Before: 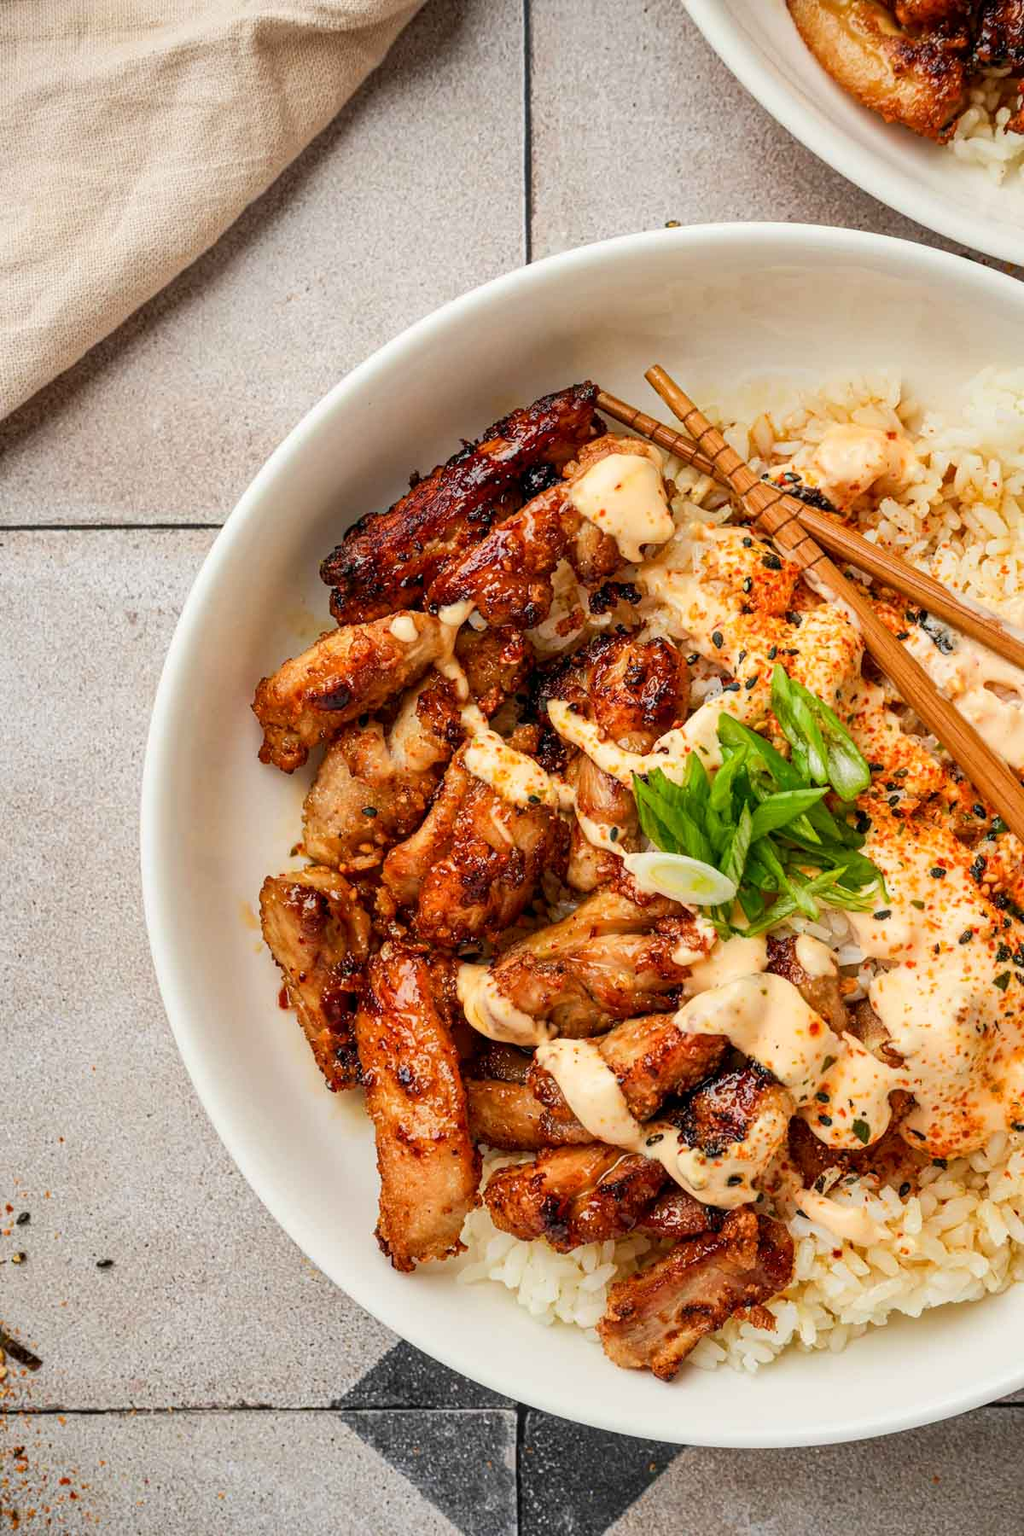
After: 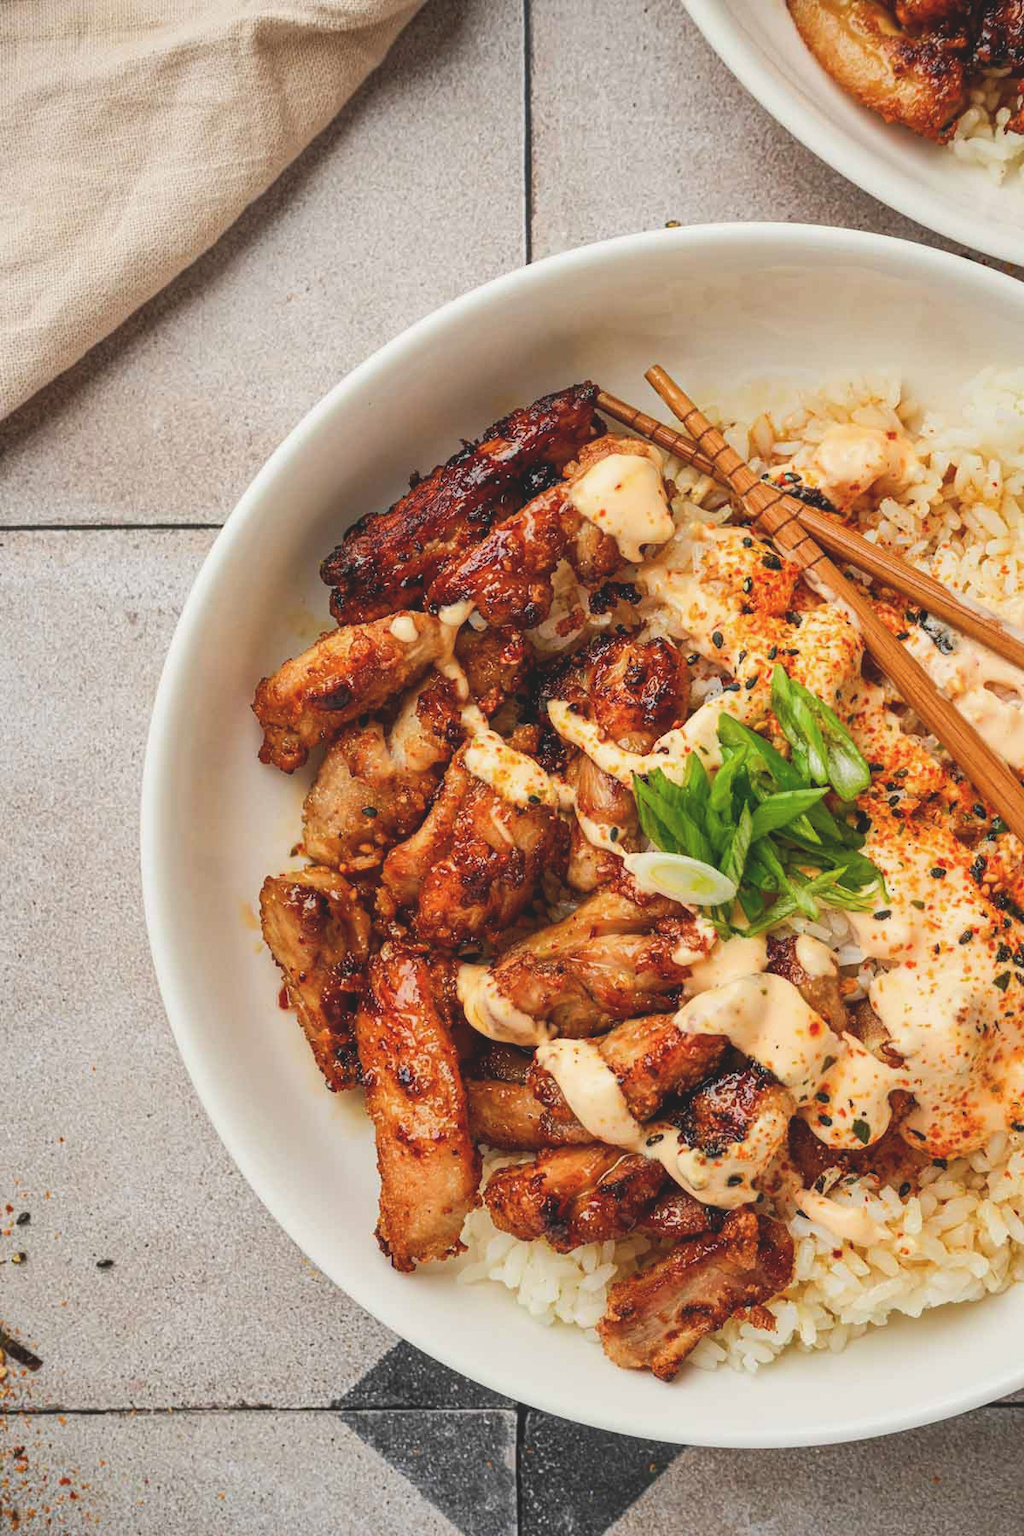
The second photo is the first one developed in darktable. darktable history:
exposure: black level correction -0.015, exposure -0.125 EV, compensate highlight preservation false
tone equalizer: on, module defaults
